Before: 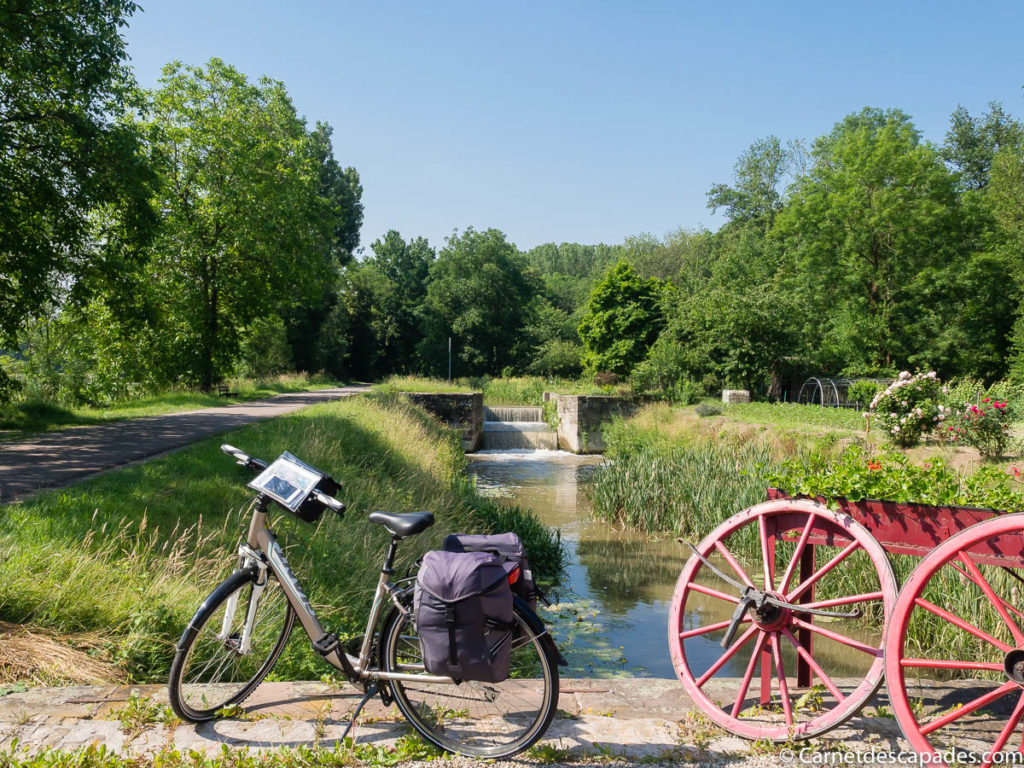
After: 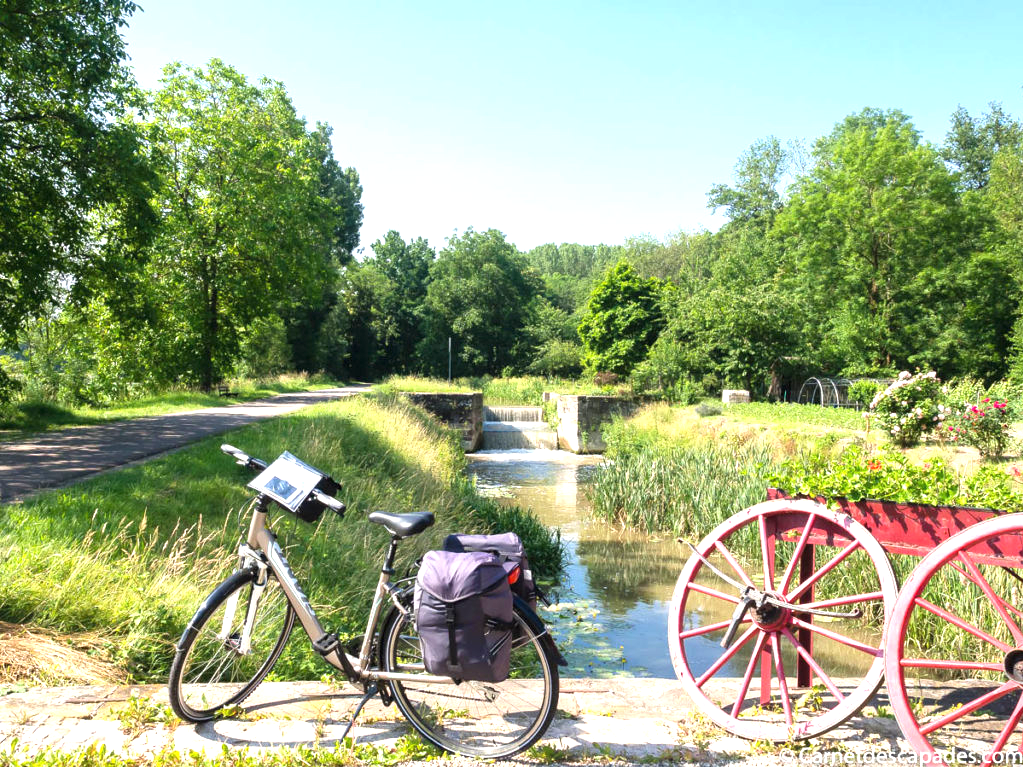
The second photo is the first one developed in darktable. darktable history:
exposure: black level correction 0, exposure 1.105 EV, compensate highlight preservation false
crop: left 0.05%
